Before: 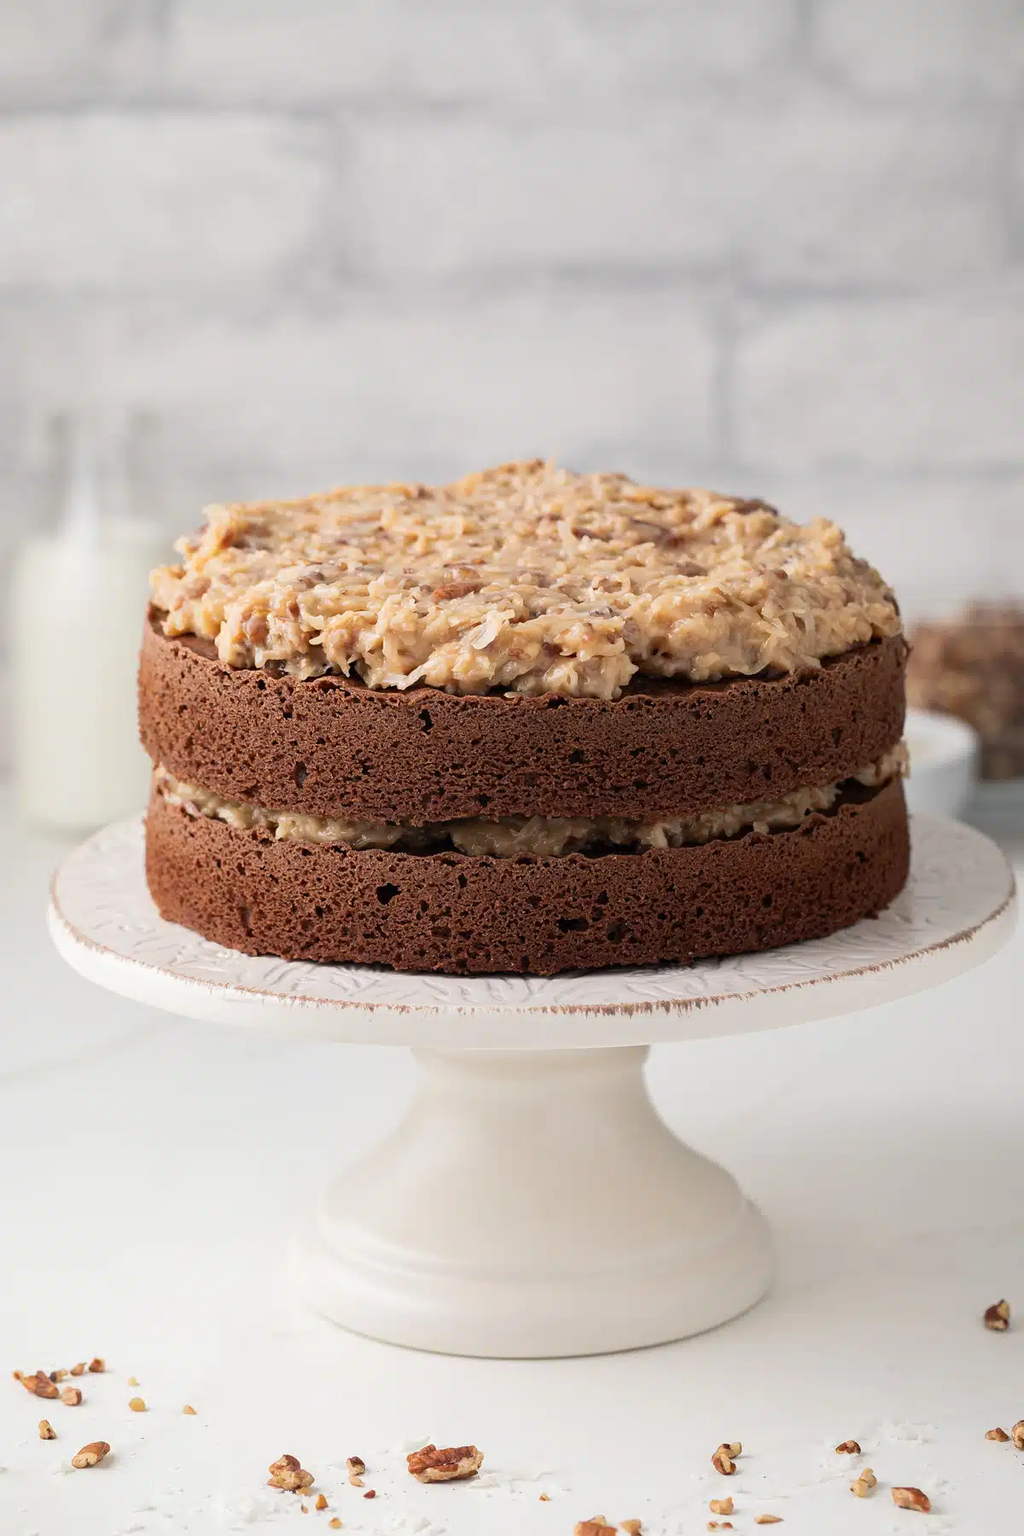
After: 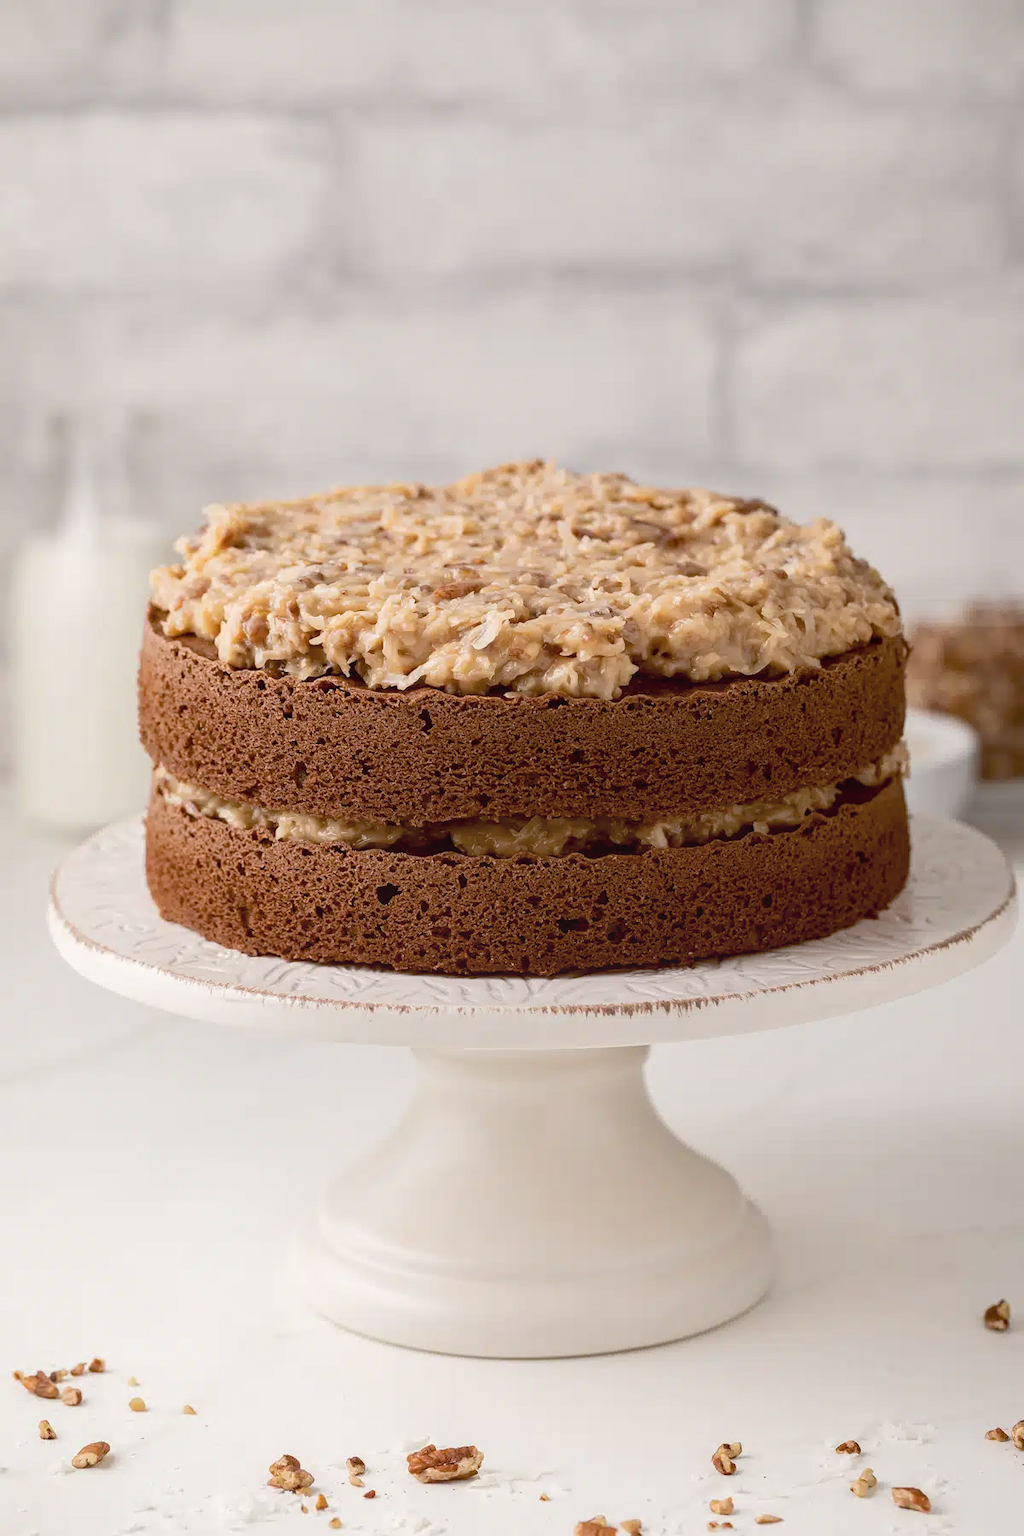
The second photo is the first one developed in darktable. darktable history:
color balance rgb: global offset › chroma 0.394%, global offset › hue 32.12°, perceptual saturation grading › global saturation 2.454%
color correction: highlights b* 0.013, saturation 0.811
local contrast: detail 110%
